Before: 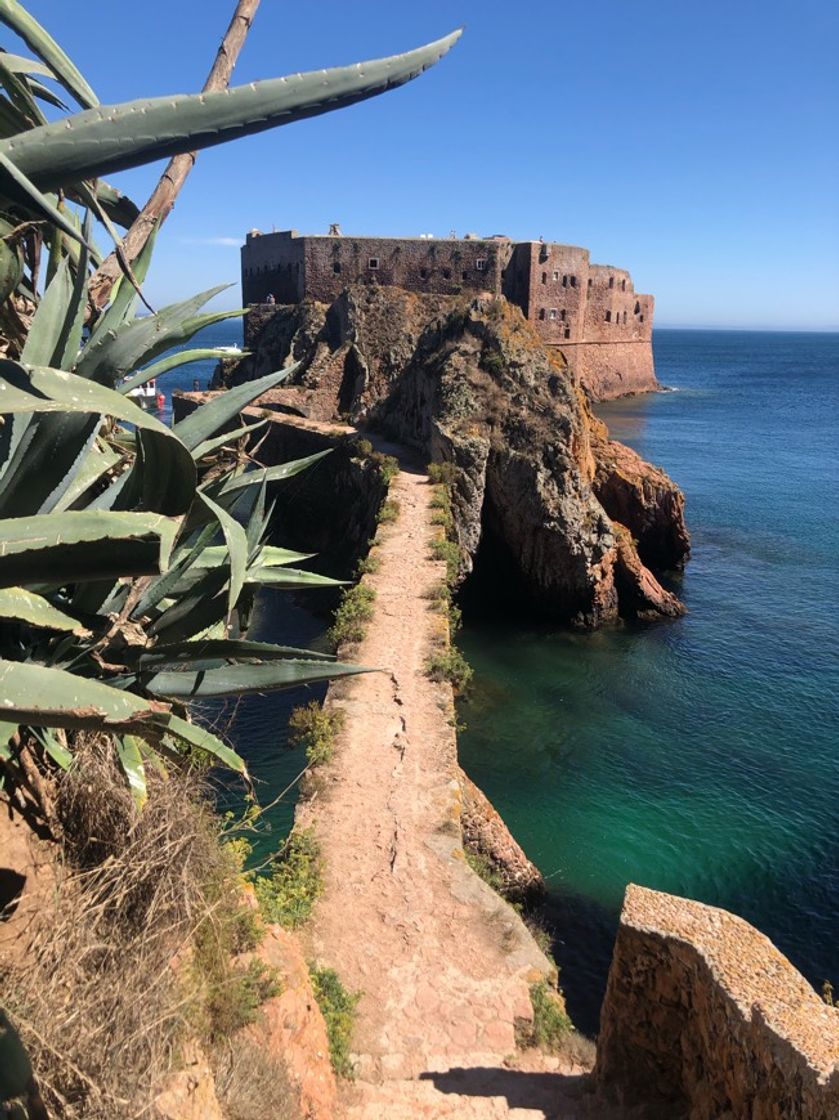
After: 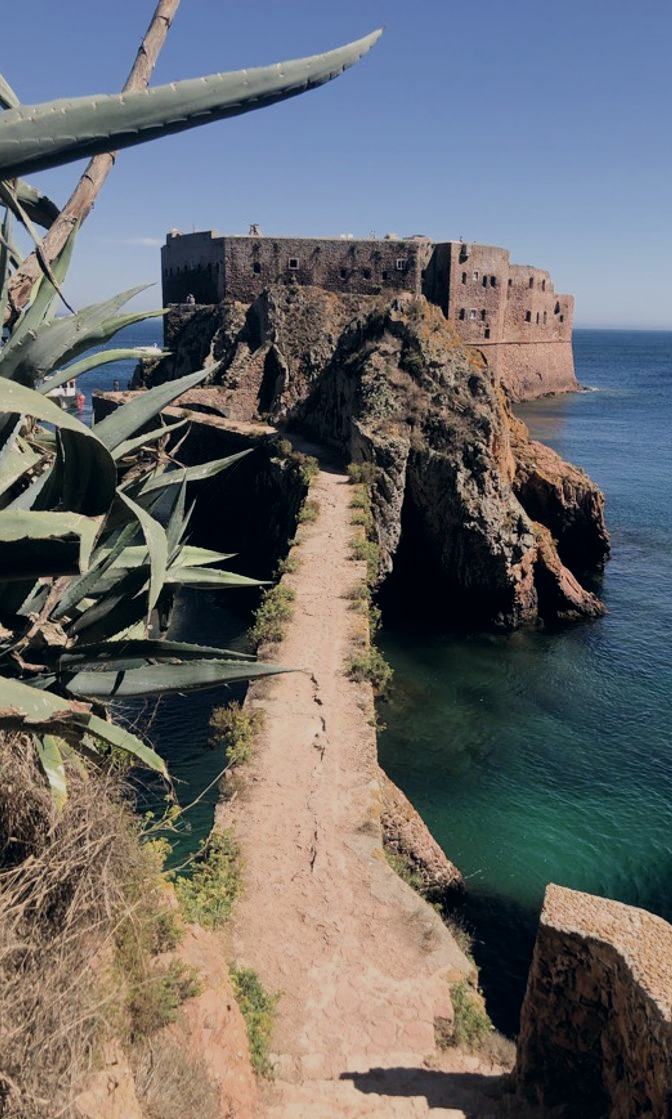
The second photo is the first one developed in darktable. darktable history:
color correction: highlights a* 2.75, highlights b* 5, shadows a* -2.04, shadows b* -4.84, saturation 0.8
crop and rotate: left 9.597%, right 10.195%
filmic rgb: black relative exposure -7.65 EV, white relative exposure 4.56 EV, hardness 3.61
